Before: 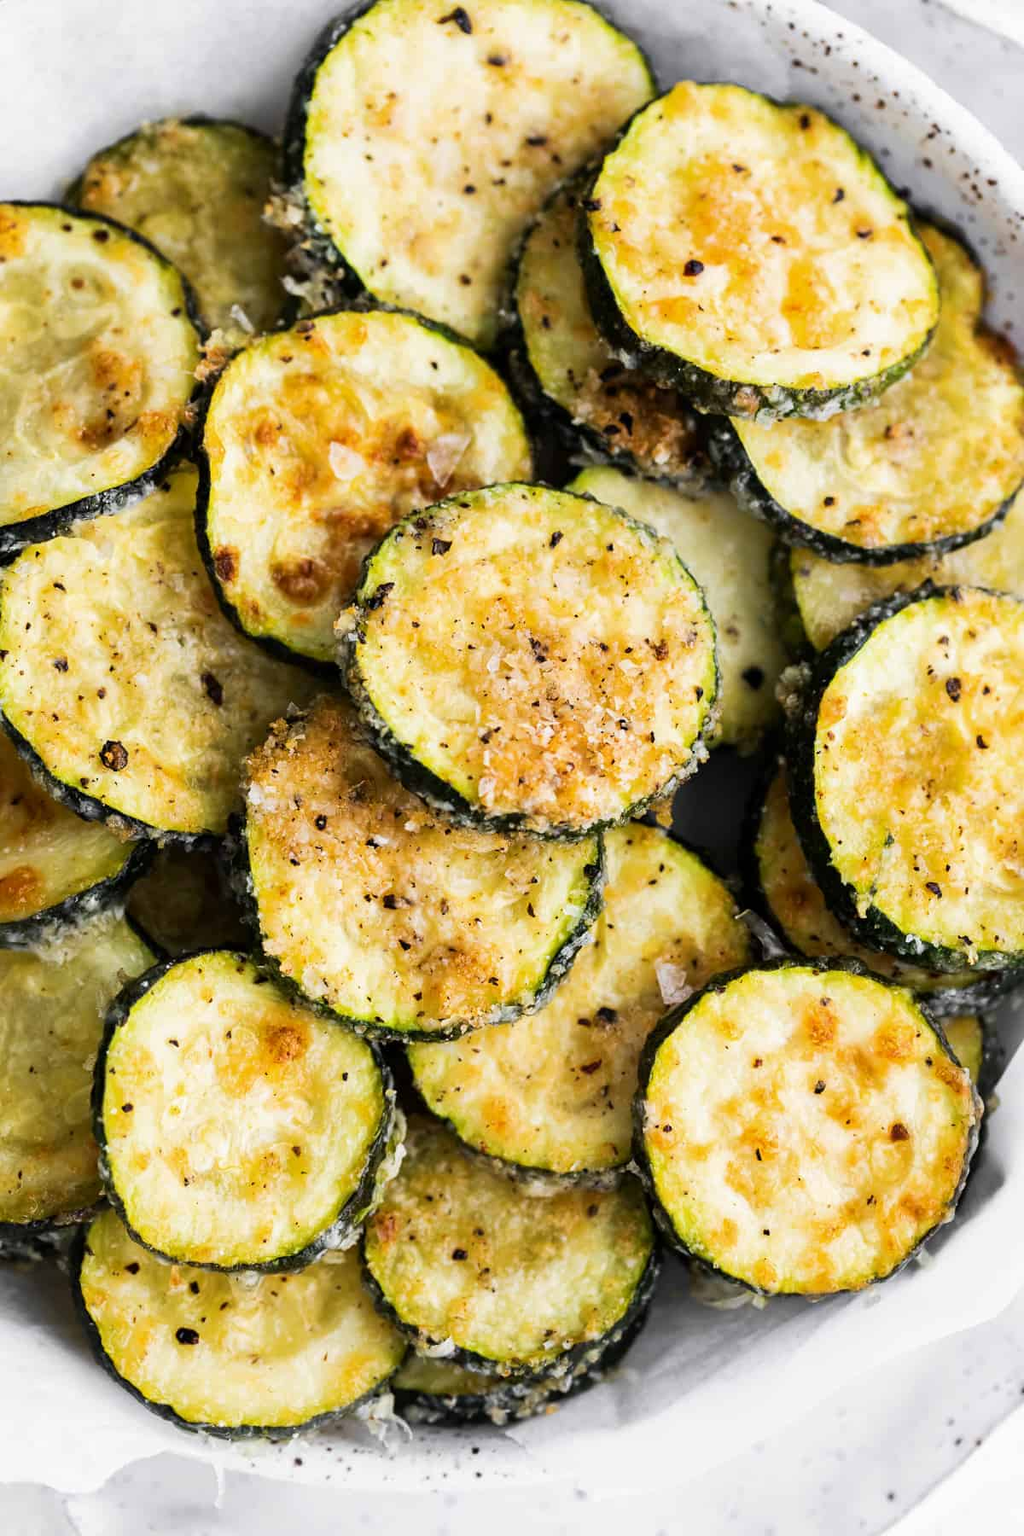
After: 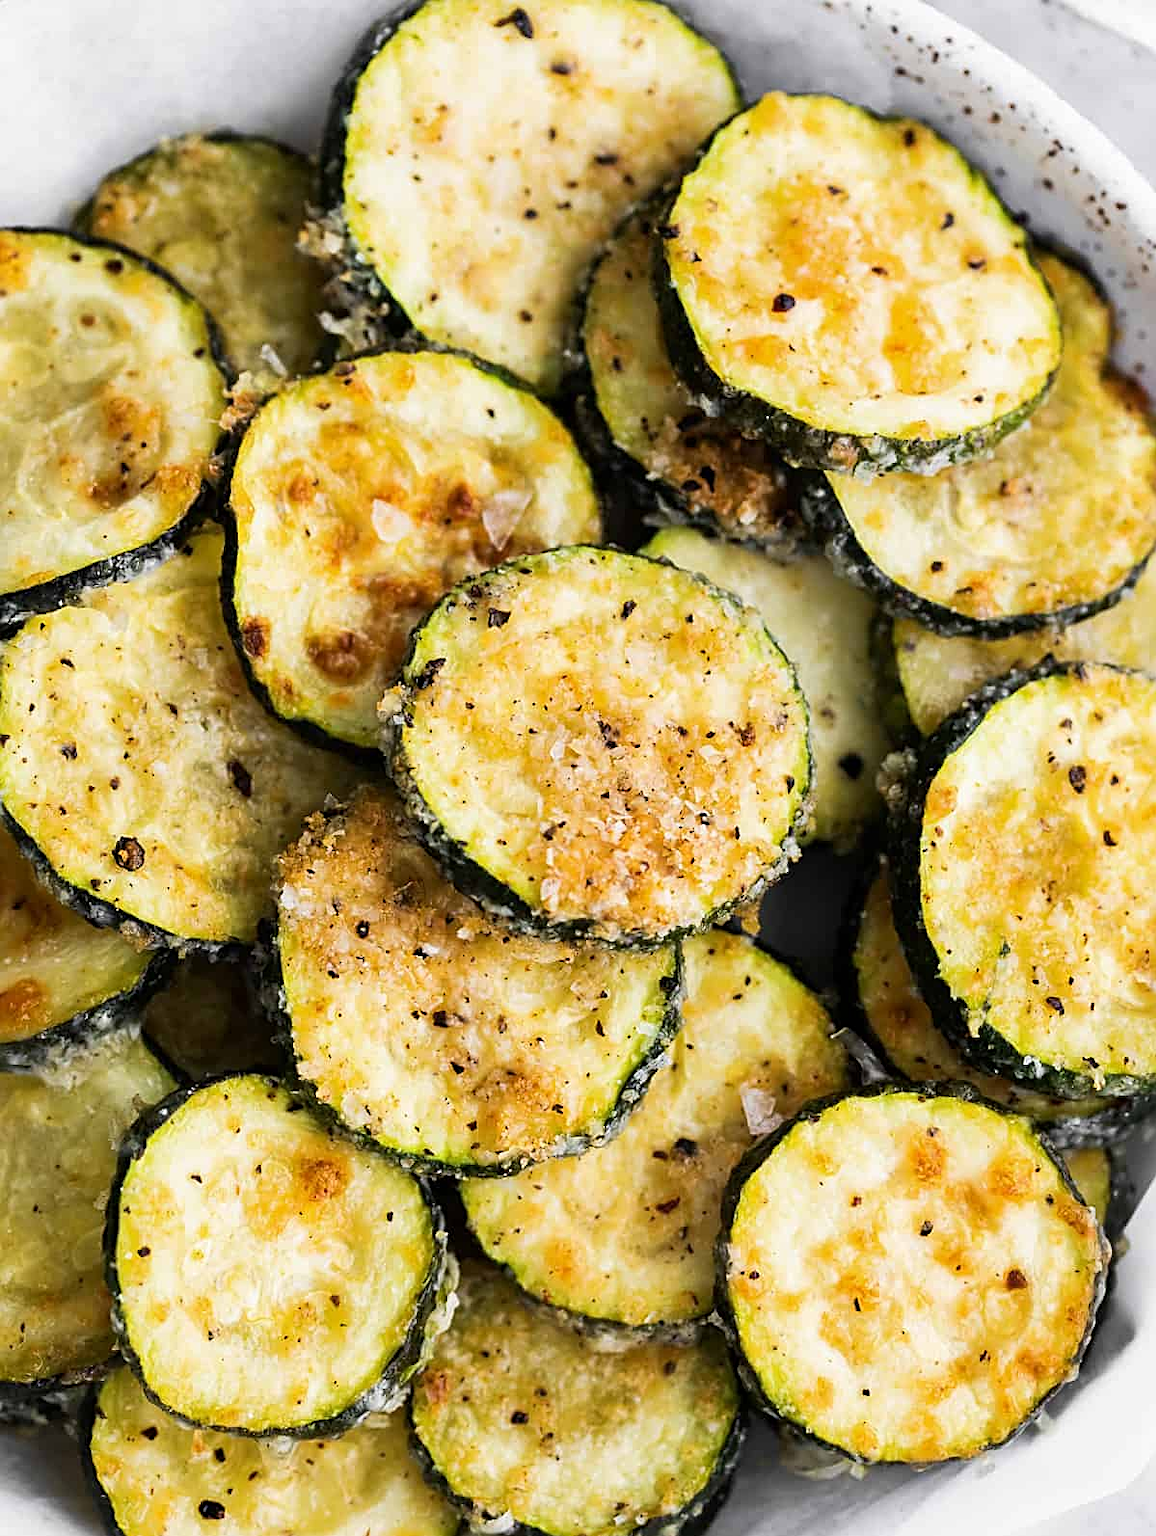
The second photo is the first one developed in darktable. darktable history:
sharpen: on, module defaults
crop and rotate: top 0%, bottom 11.49%
color zones: curves: ch0 [(0, 0.5) (0.143, 0.5) (0.286, 0.5) (0.429, 0.5) (0.571, 0.5) (0.714, 0.476) (0.857, 0.5) (1, 0.5)]; ch2 [(0, 0.5) (0.143, 0.5) (0.286, 0.5) (0.429, 0.5) (0.571, 0.5) (0.714, 0.487) (0.857, 0.5) (1, 0.5)]
